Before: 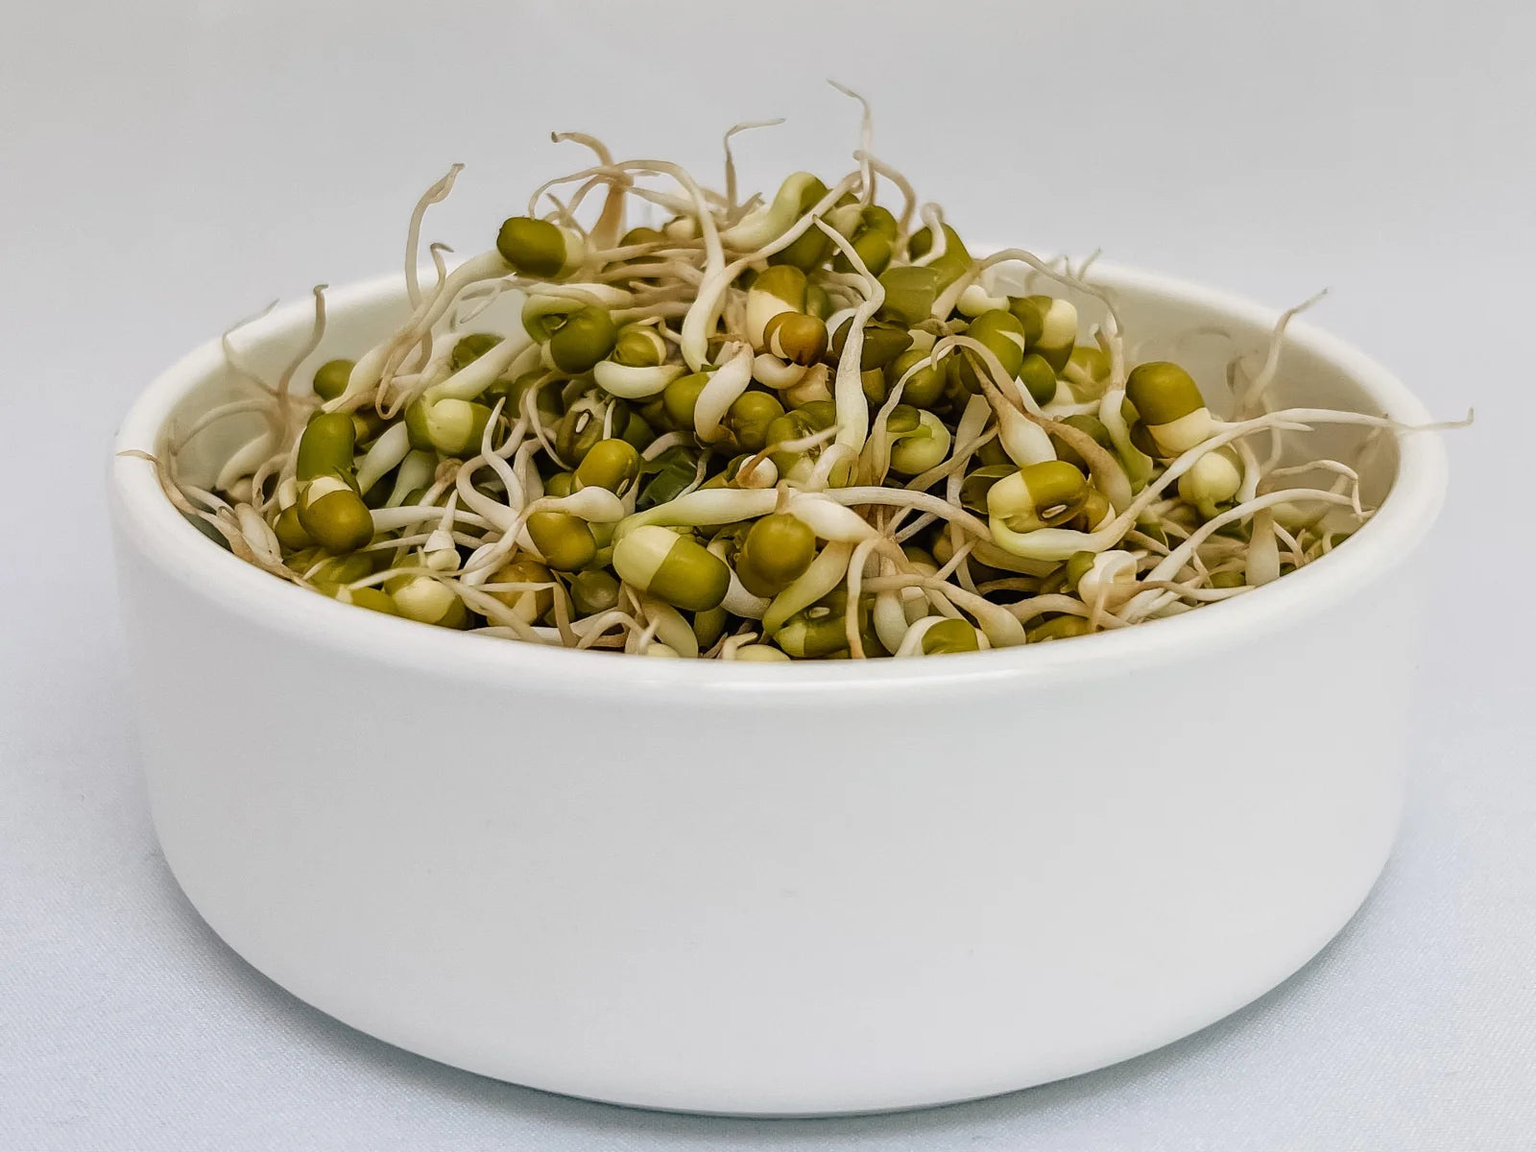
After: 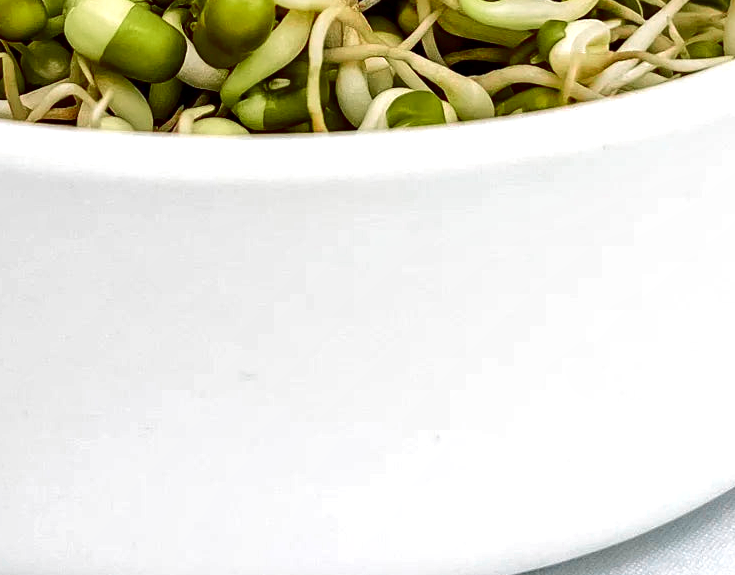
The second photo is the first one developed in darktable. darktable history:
local contrast: mode bilateral grid, contrast 26, coarseness 59, detail 151%, midtone range 0.2
crop: left 35.877%, top 46.217%, right 18.147%, bottom 5.809%
exposure: black level correction 0.001, exposure 0.5 EV, compensate highlight preservation false
tone curve: curves: ch0 [(0, 0) (0.003, 0.008) (0.011, 0.011) (0.025, 0.014) (0.044, 0.021) (0.069, 0.029) (0.1, 0.042) (0.136, 0.06) (0.177, 0.09) (0.224, 0.126) (0.277, 0.177) (0.335, 0.243) (0.399, 0.31) (0.468, 0.388) (0.543, 0.484) (0.623, 0.585) (0.709, 0.683) (0.801, 0.775) (0.898, 0.873) (1, 1)], color space Lab, independent channels, preserve colors none
color zones: curves: ch0 [(0, 0.533) (0.126, 0.533) (0.234, 0.533) (0.368, 0.357) (0.5, 0.5) (0.625, 0.5) (0.74, 0.637) (0.875, 0.5)]; ch1 [(0.004, 0.708) (0.129, 0.662) (0.25, 0.5) (0.375, 0.331) (0.496, 0.396) (0.625, 0.649) (0.739, 0.26) (0.875, 0.5) (1, 0.478)]; ch2 [(0, 0.409) (0.132, 0.403) (0.236, 0.558) (0.379, 0.448) (0.5, 0.5) (0.625, 0.5) (0.691, 0.39) (0.875, 0.5)]
